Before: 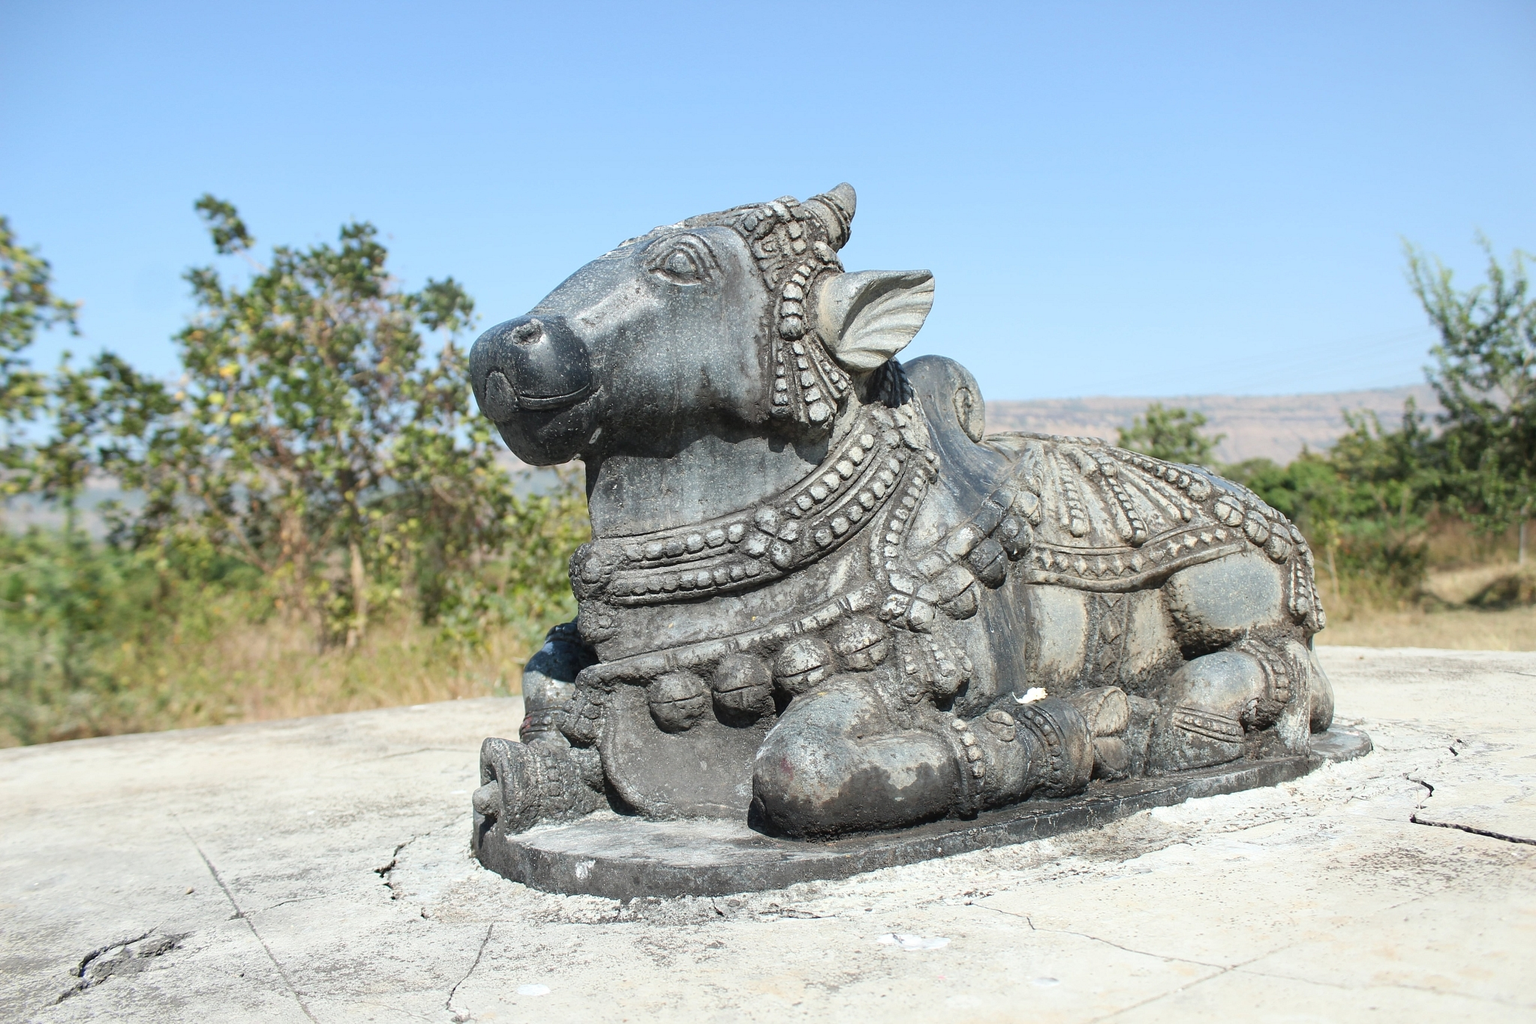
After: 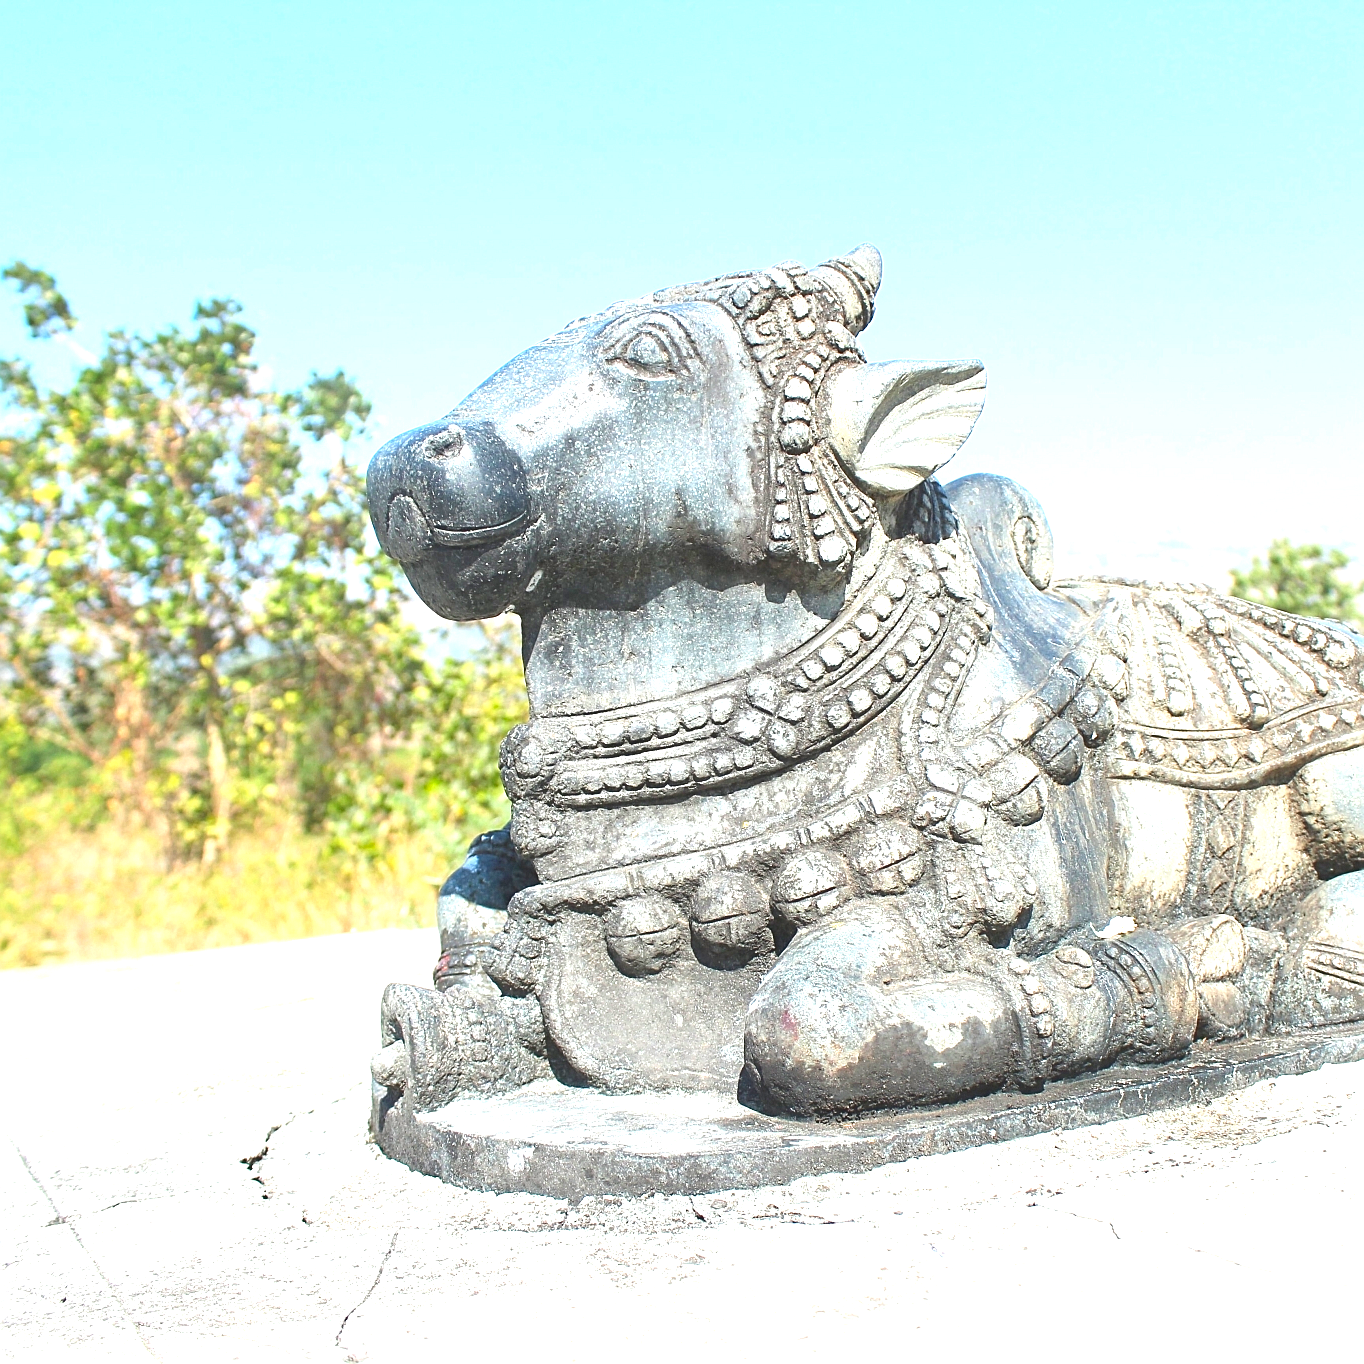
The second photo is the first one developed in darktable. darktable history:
sharpen: on, module defaults
exposure: black level correction 0, exposure 1.625 EV, compensate exposure bias true, compensate highlight preservation false
crop and rotate: left 12.673%, right 20.66%
contrast brightness saturation: contrast -0.19, saturation 0.19
